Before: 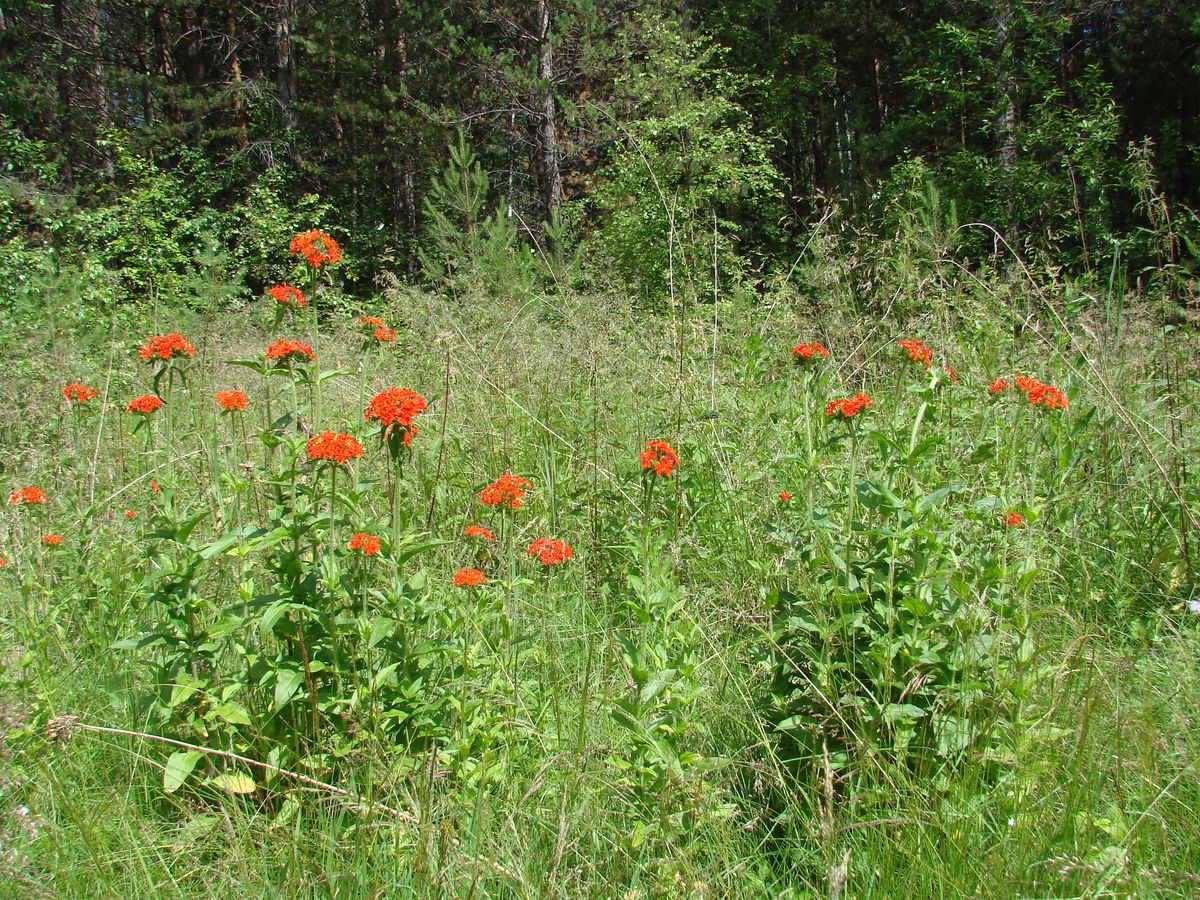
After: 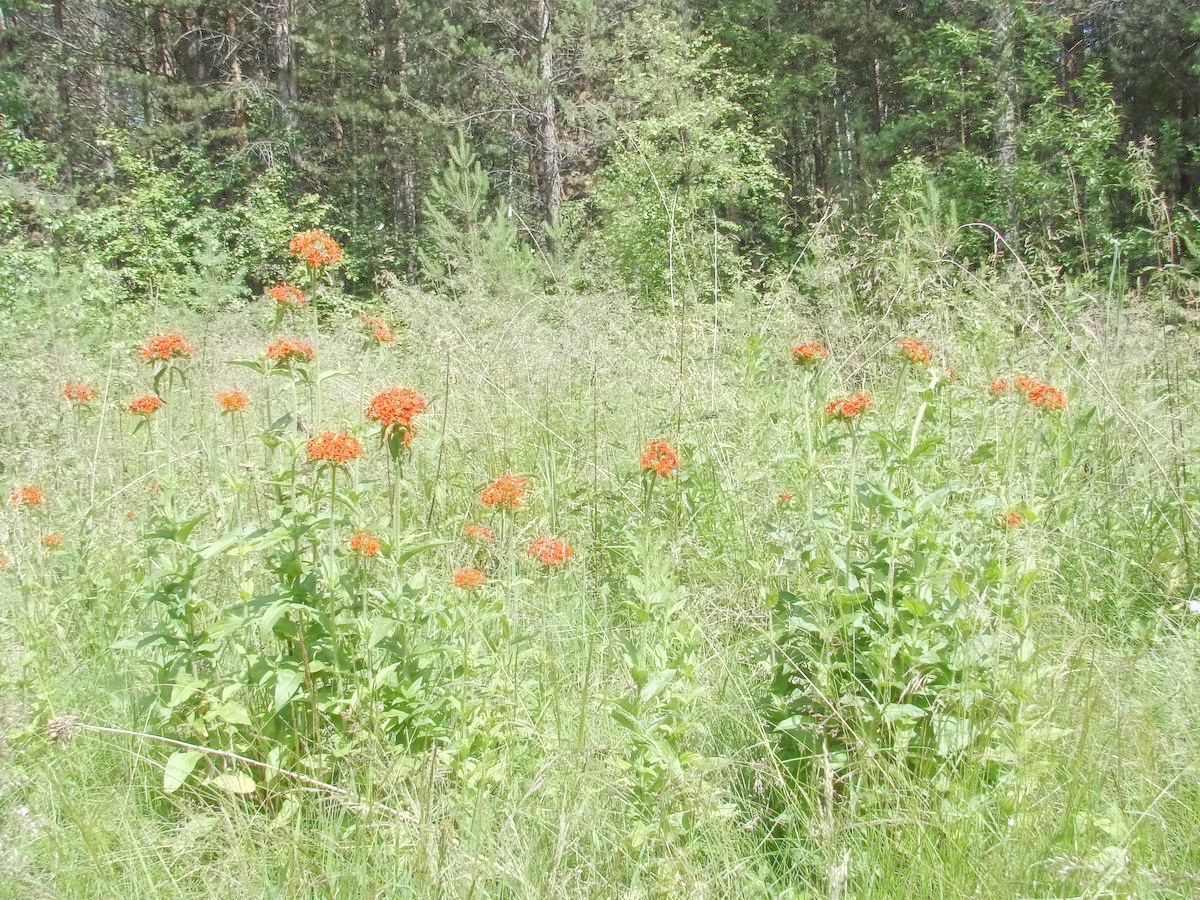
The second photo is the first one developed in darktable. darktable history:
local contrast "lokaler Kontrast": on, module defaults
chromatic aberrations "Chromatische Aberration": on, module defaults
lens correction "Objektivkorrektur": distance 1000
